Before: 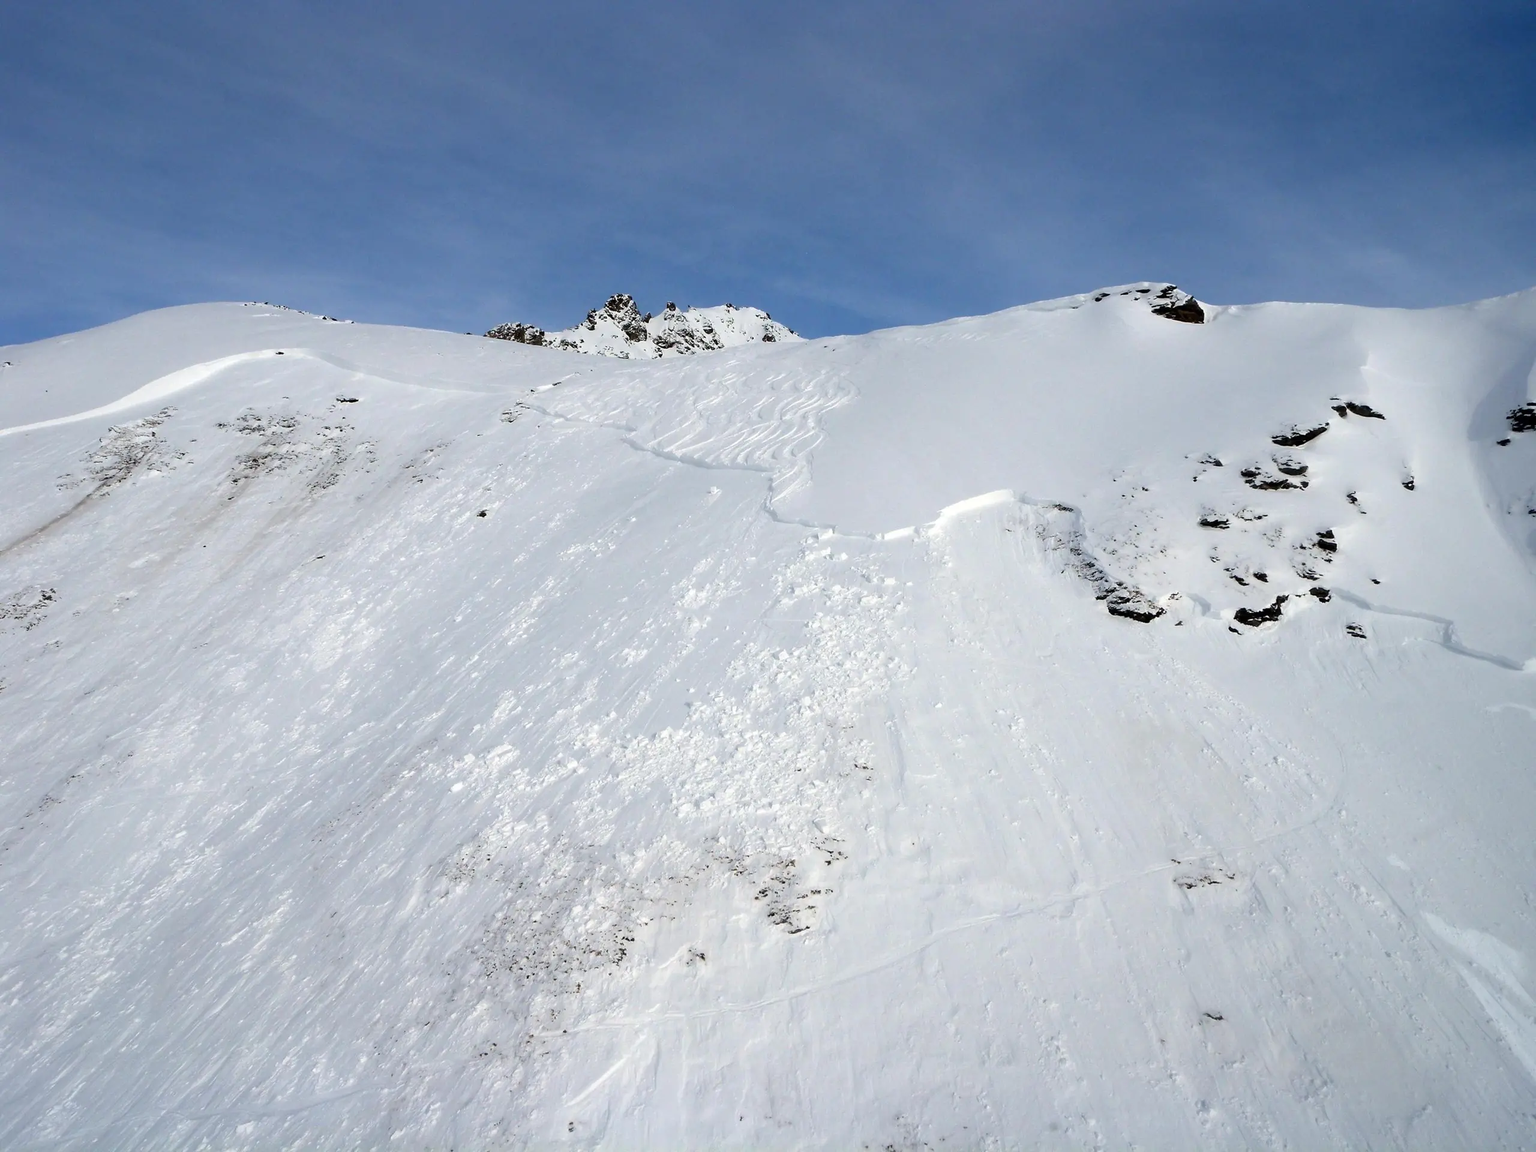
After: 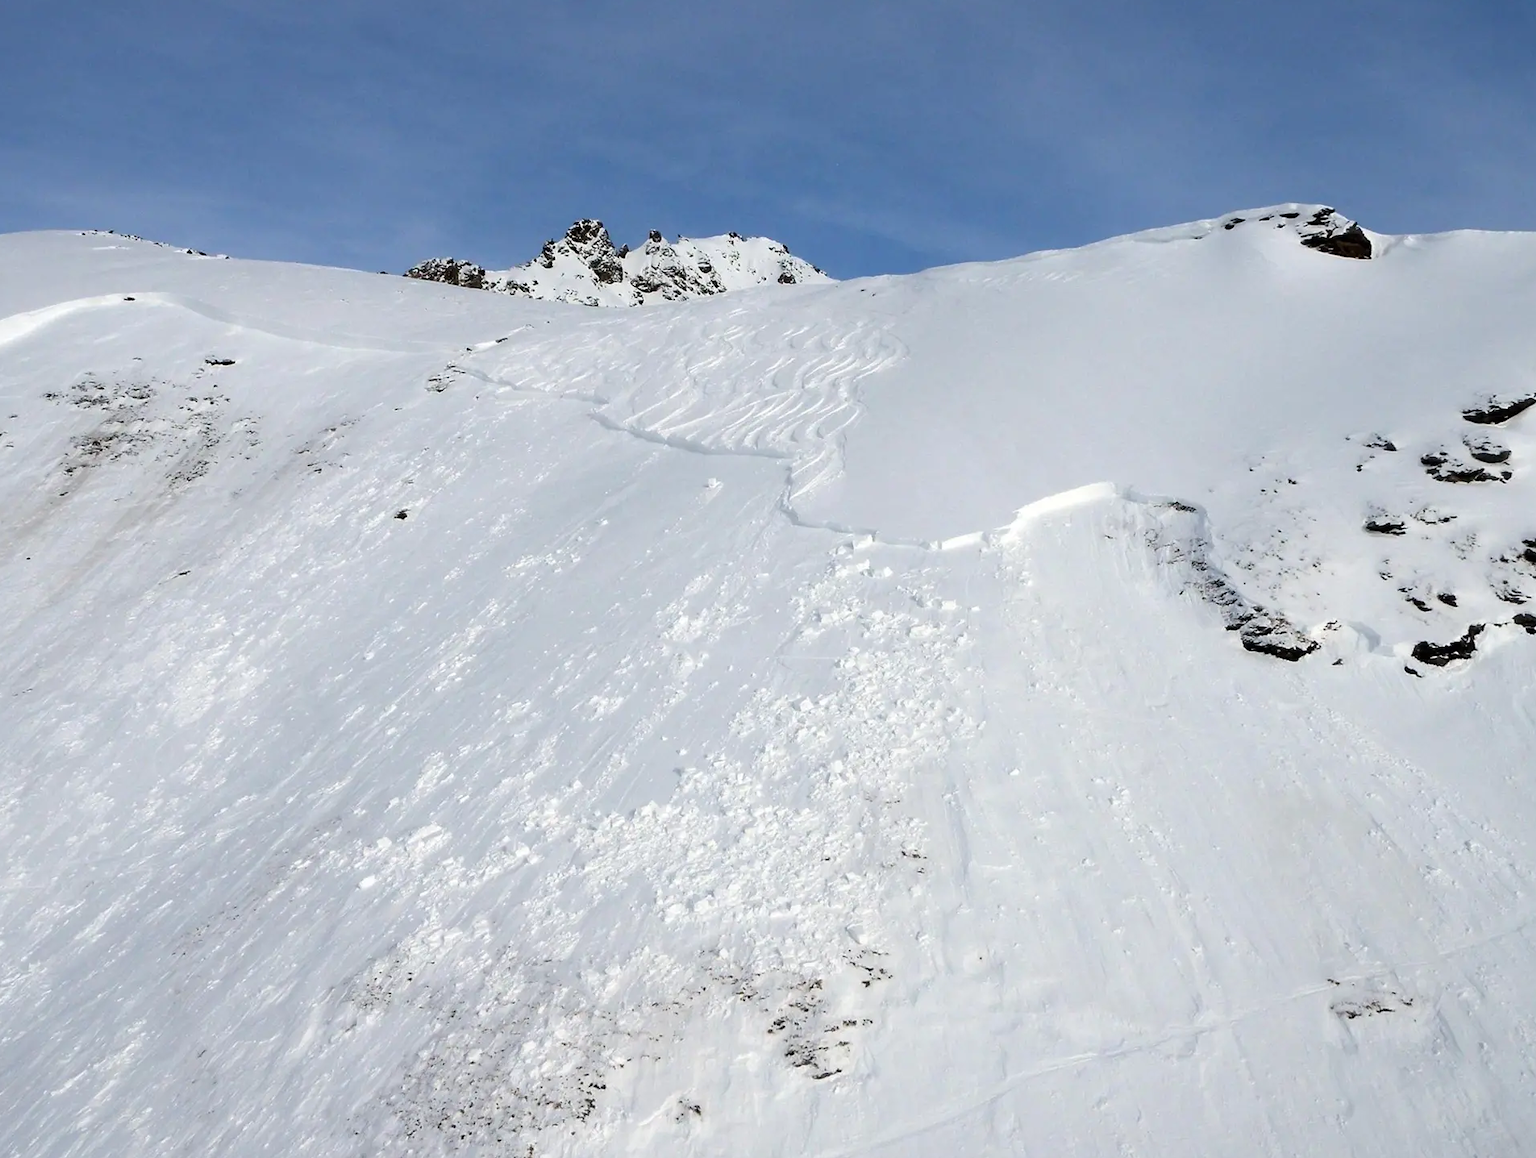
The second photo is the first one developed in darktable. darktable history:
crop and rotate: left 11.979%, top 11.406%, right 13.579%, bottom 13.716%
